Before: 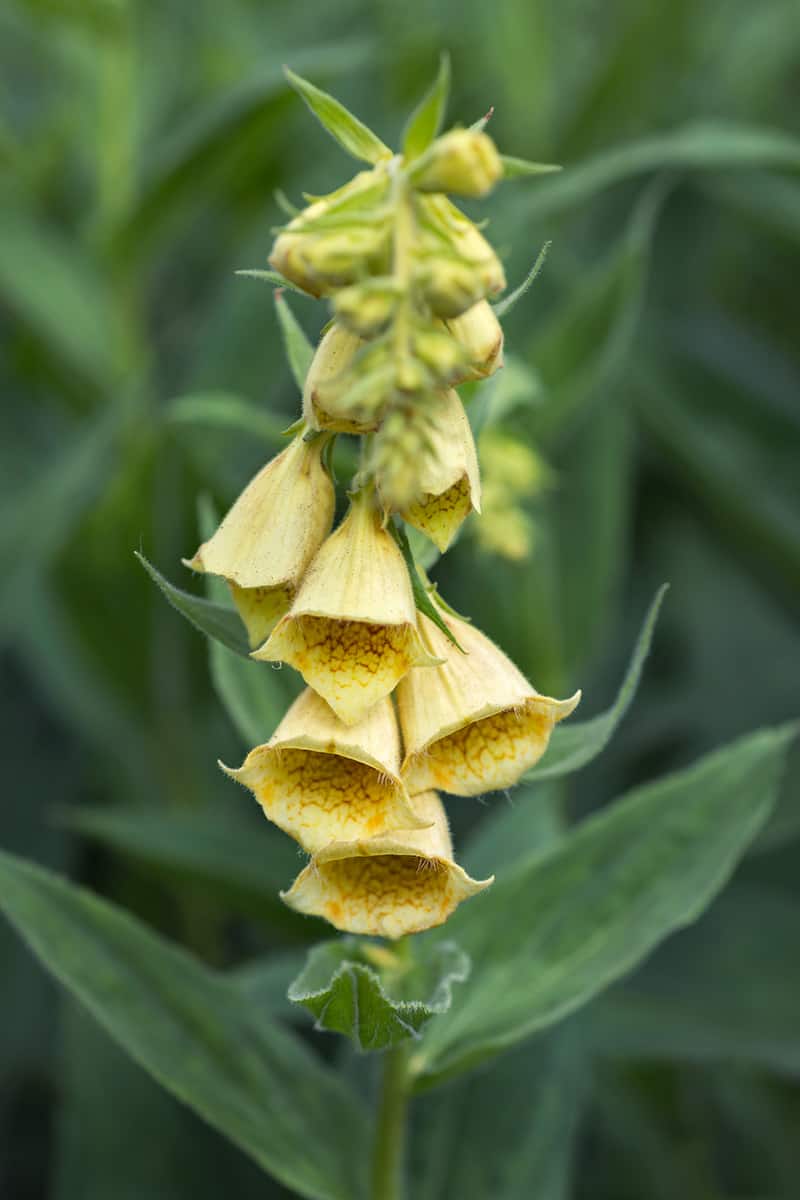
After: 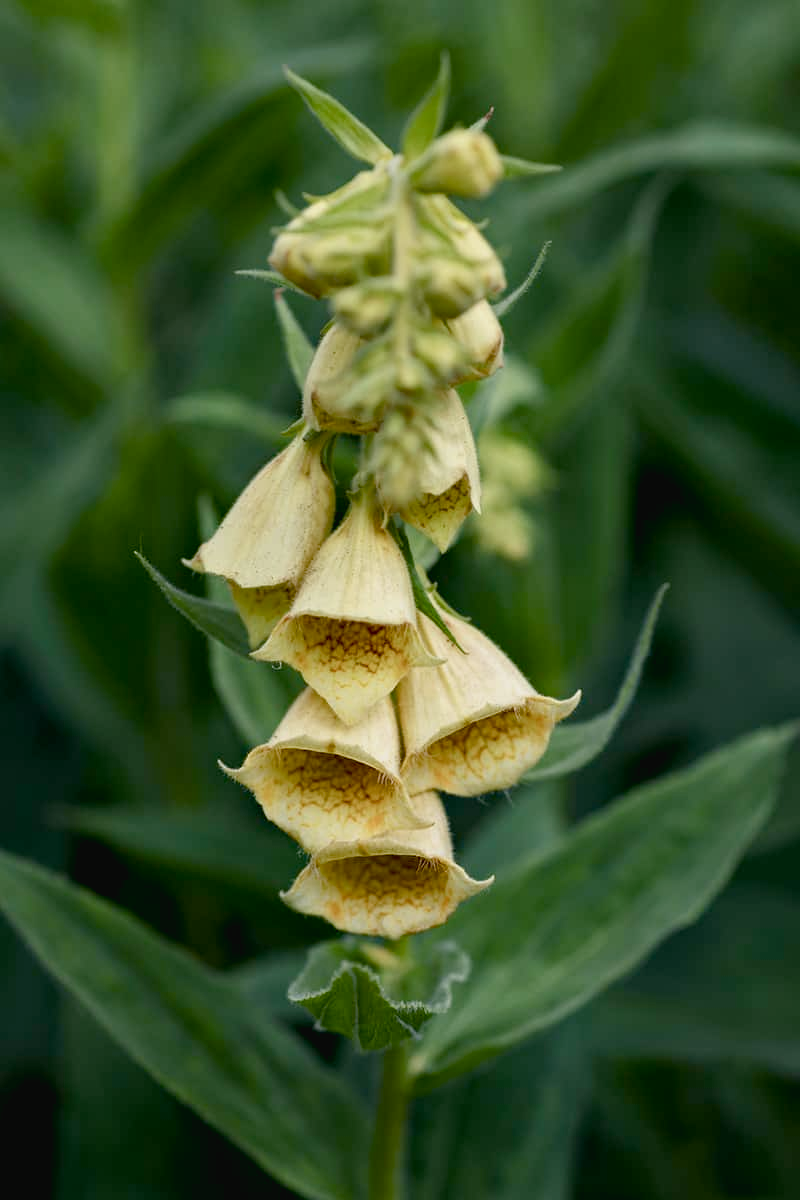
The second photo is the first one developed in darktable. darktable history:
exposure: black level correction 0.016, exposure -0.009 EV, compensate highlight preservation false
color balance rgb: shadows lift › luminance -10%, shadows lift › chroma 1%, shadows lift › hue 113°, power › luminance -15%, highlights gain › chroma 0.2%, highlights gain › hue 333°, global offset › luminance 0.5%, perceptual saturation grading › global saturation 20%, perceptual saturation grading › highlights -50%, perceptual saturation grading › shadows 25%, contrast -10%
